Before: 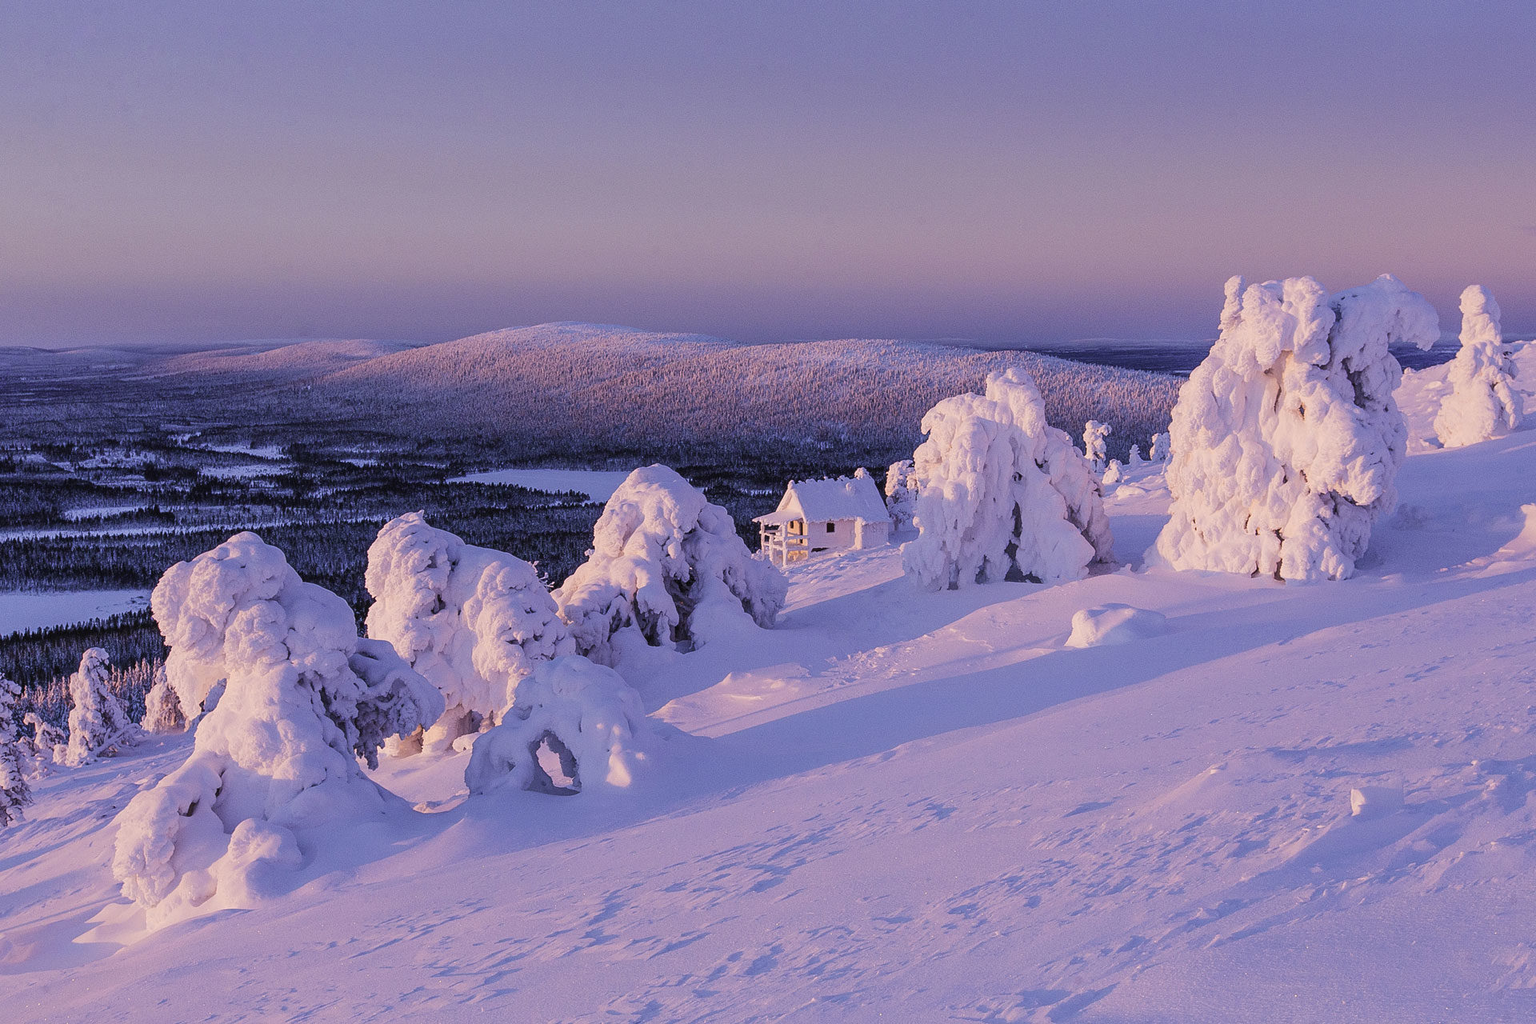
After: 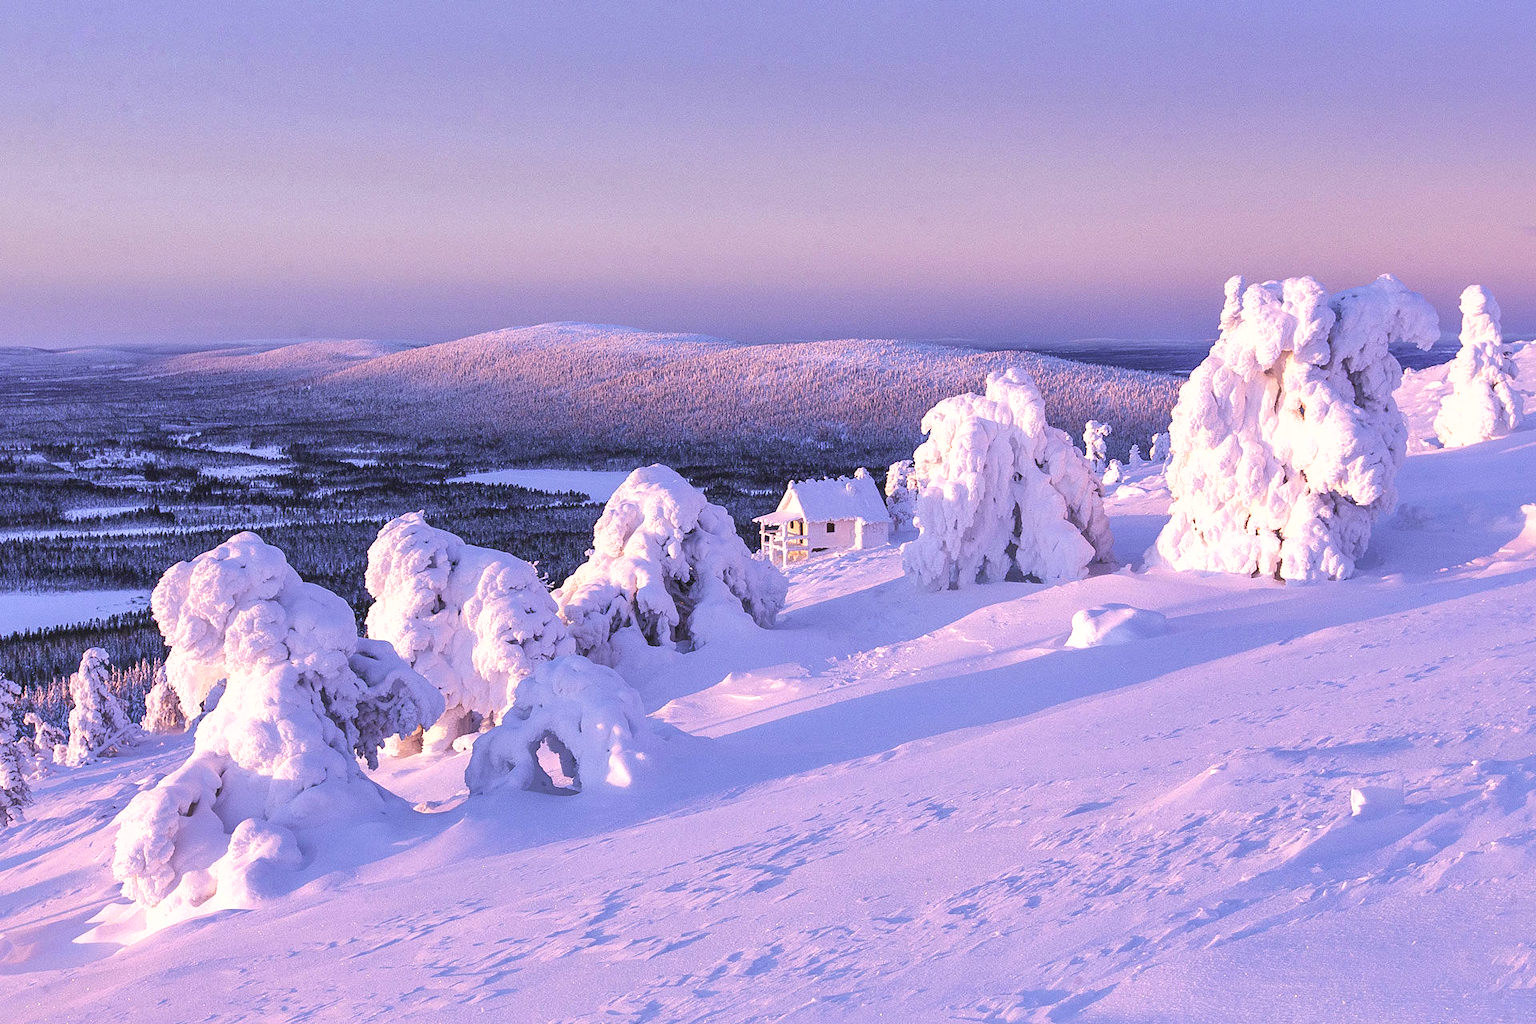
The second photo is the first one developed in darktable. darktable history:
shadows and highlights: on, module defaults
exposure: black level correction 0, exposure 0.95 EV, compensate exposure bias true, compensate highlight preservation false
